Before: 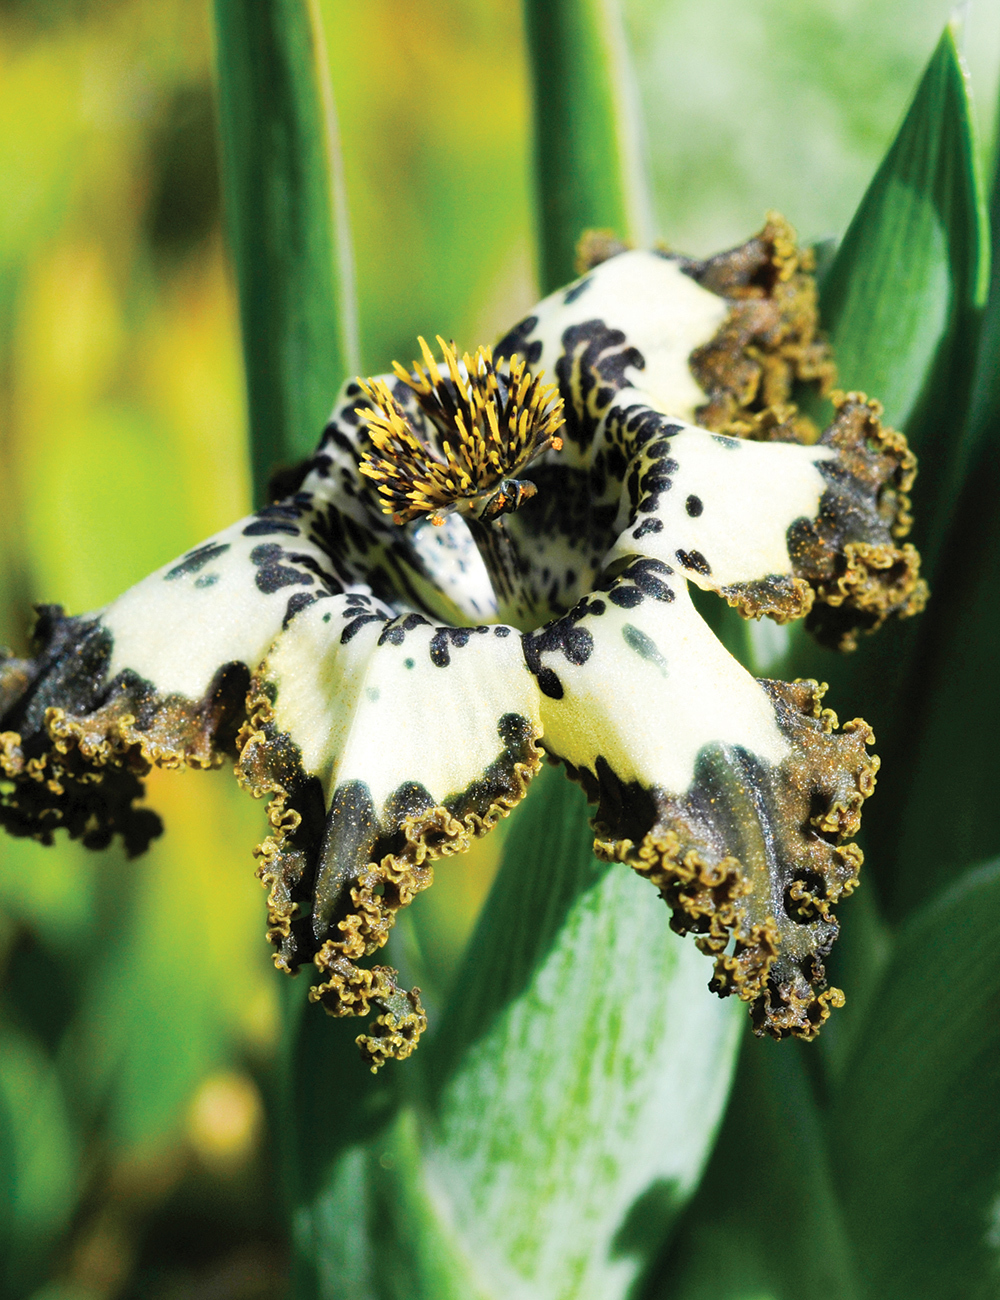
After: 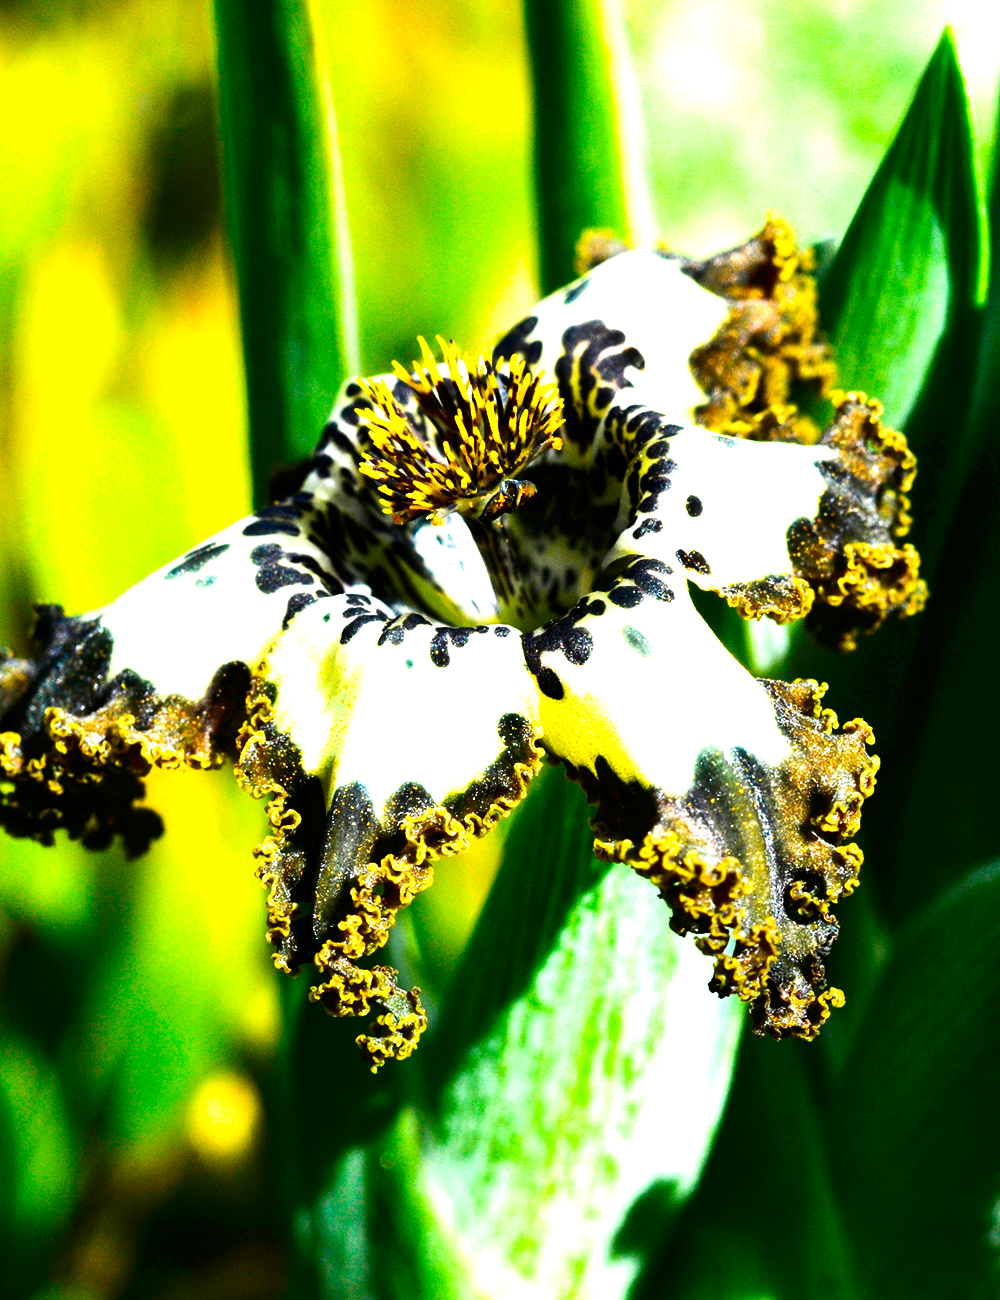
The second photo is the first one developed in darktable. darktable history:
contrast brightness saturation: contrast 0.186, brightness -0.238, saturation 0.108
color balance rgb: perceptual saturation grading › global saturation 29.68%, perceptual brilliance grading › global brilliance 30.262%
